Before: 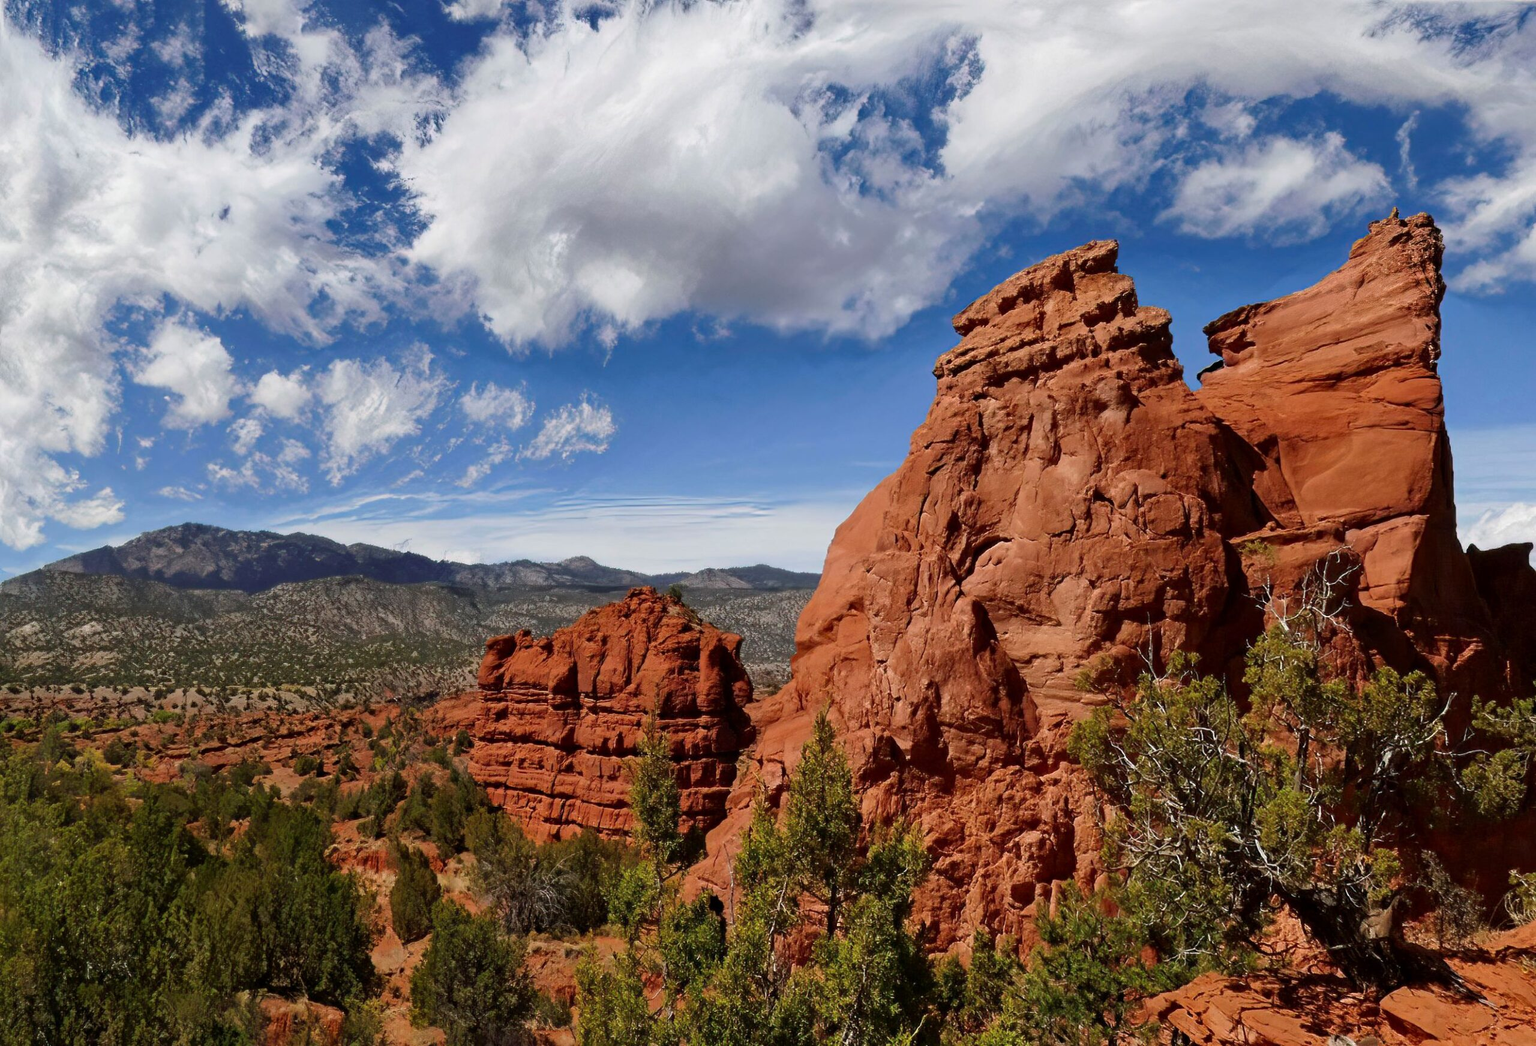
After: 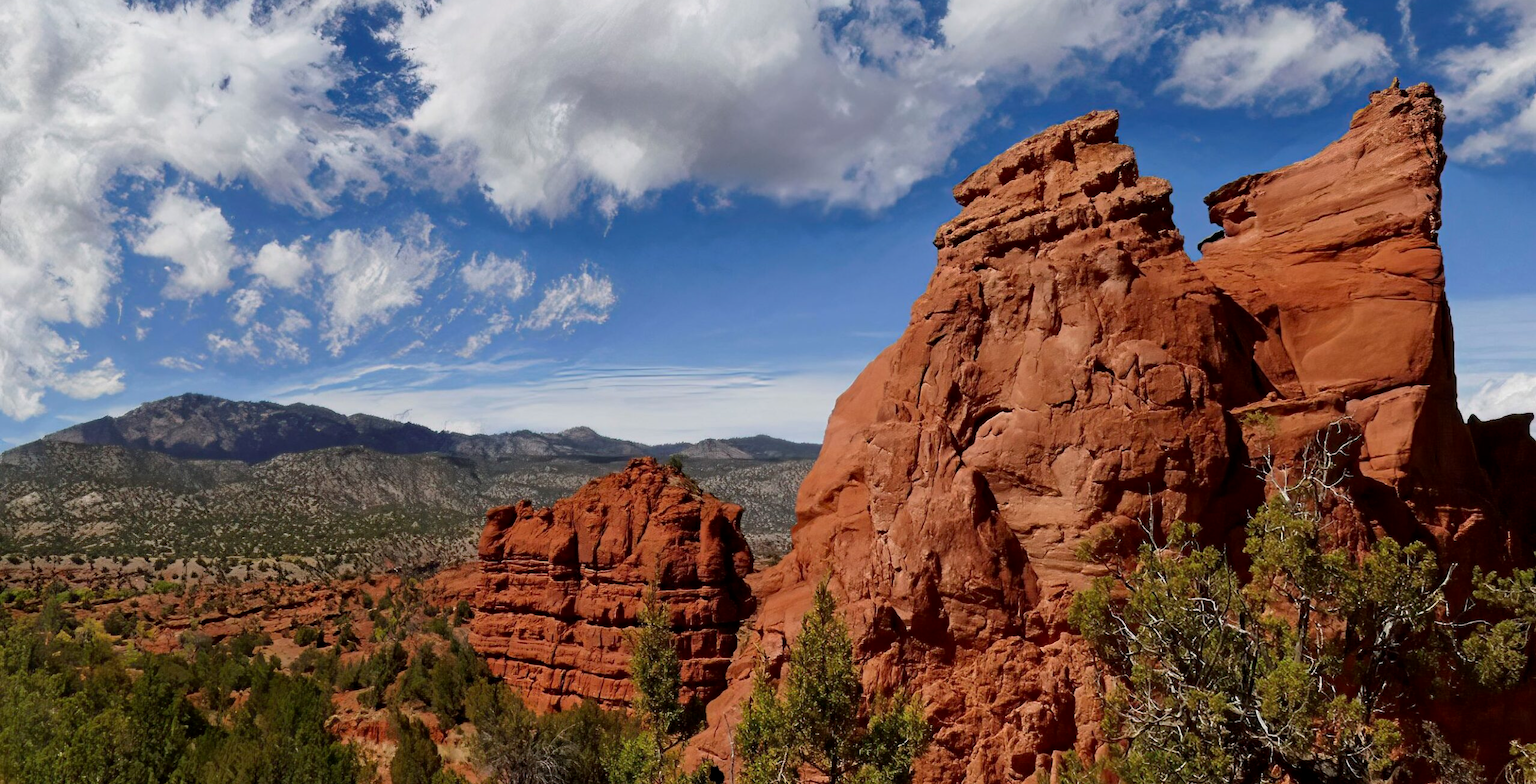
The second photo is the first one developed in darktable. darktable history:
crop and rotate: top 12.5%, bottom 12.5%
exposure: black level correction 0.002, exposure -0.1 EV, compensate highlight preservation false
